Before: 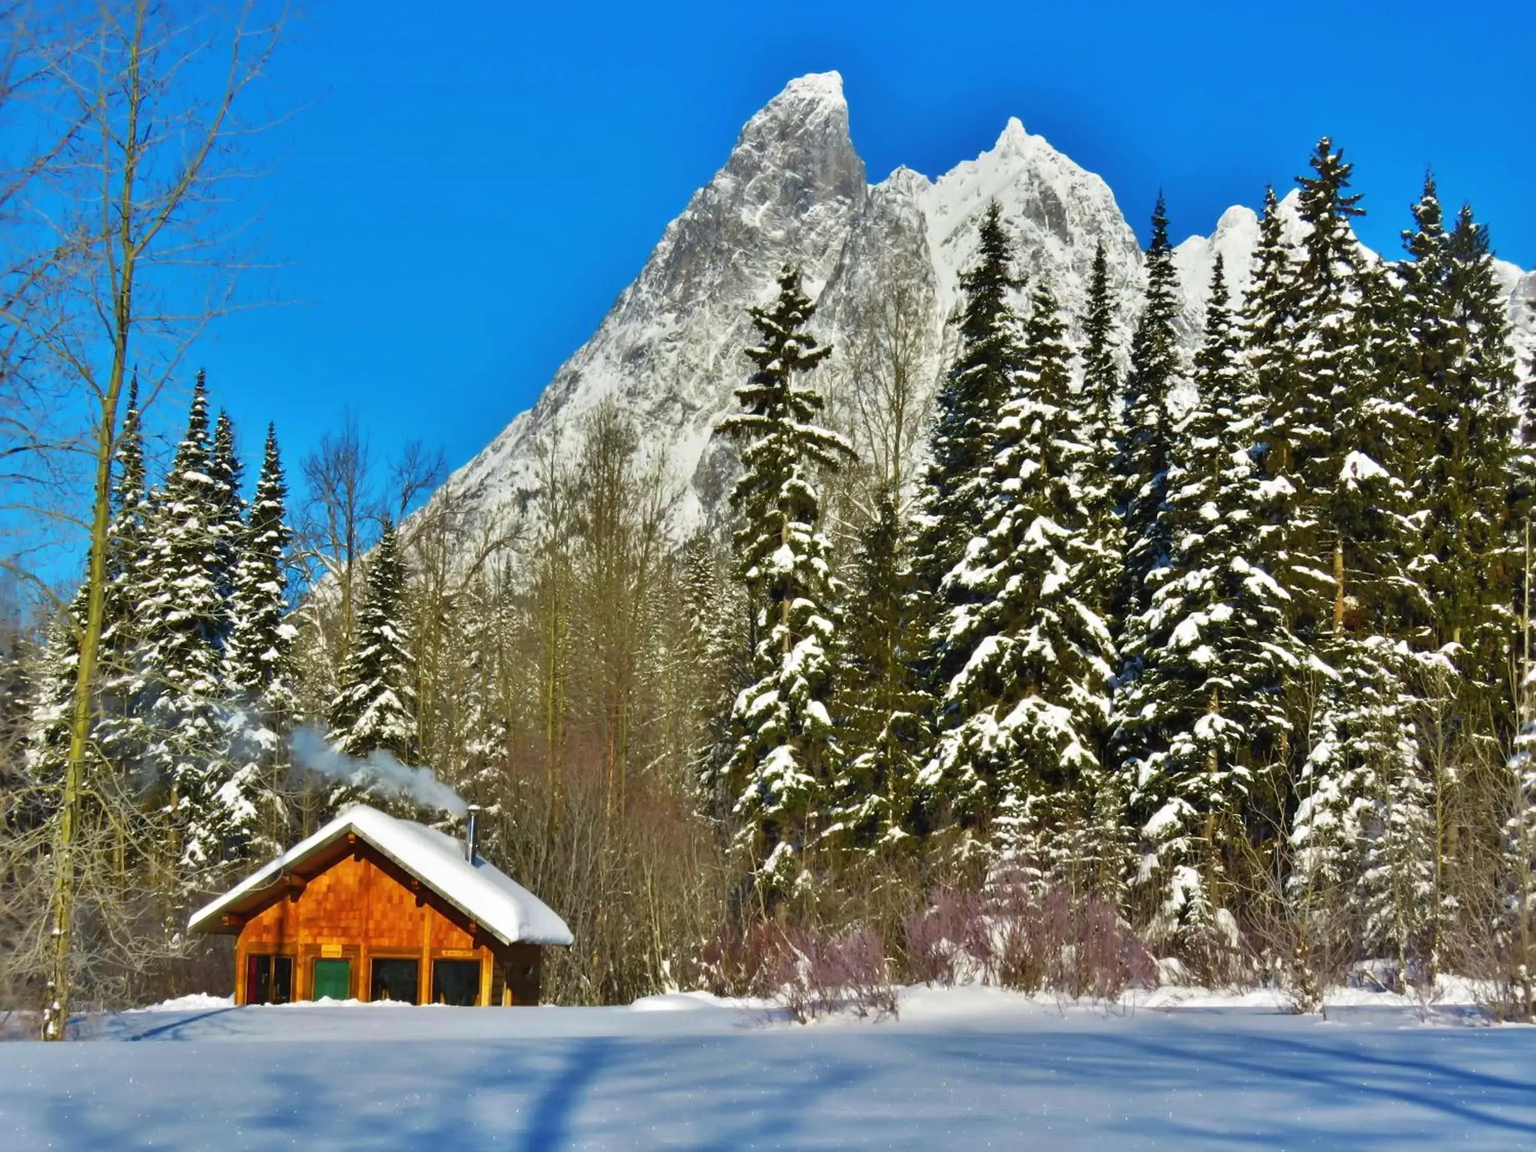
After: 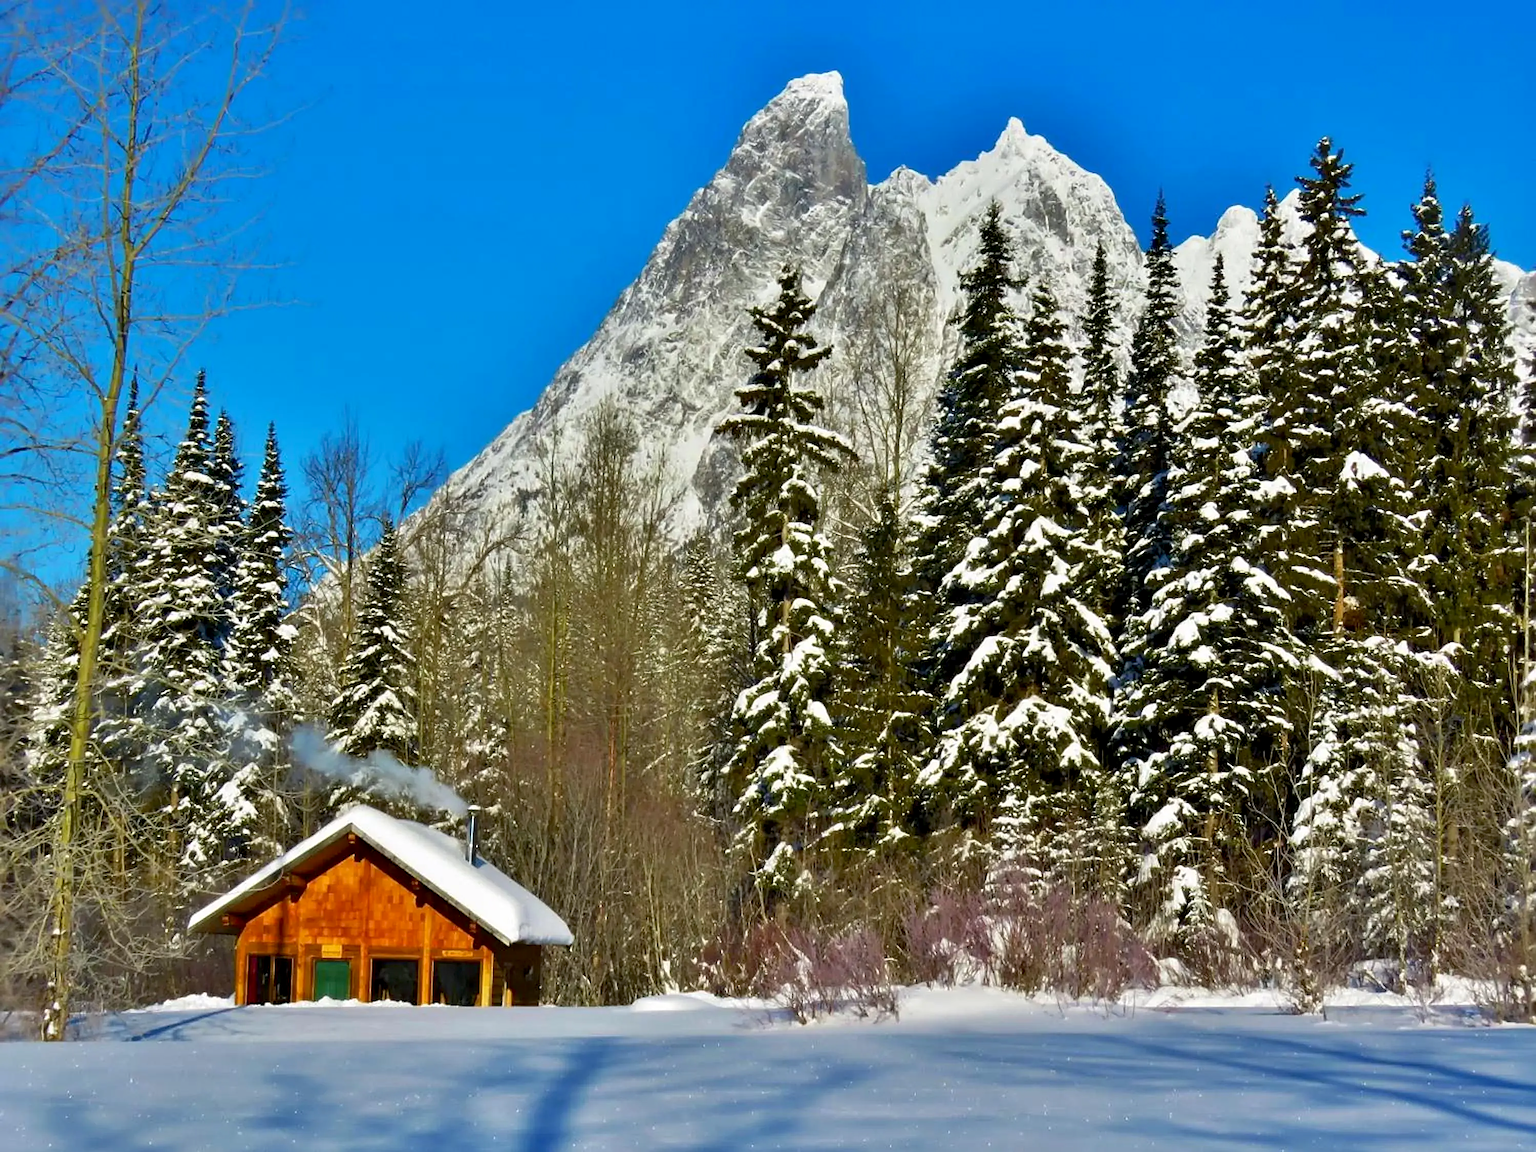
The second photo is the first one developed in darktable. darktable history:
exposure: black level correction 0.007, compensate highlight preservation false
sharpen: on, module defaults
